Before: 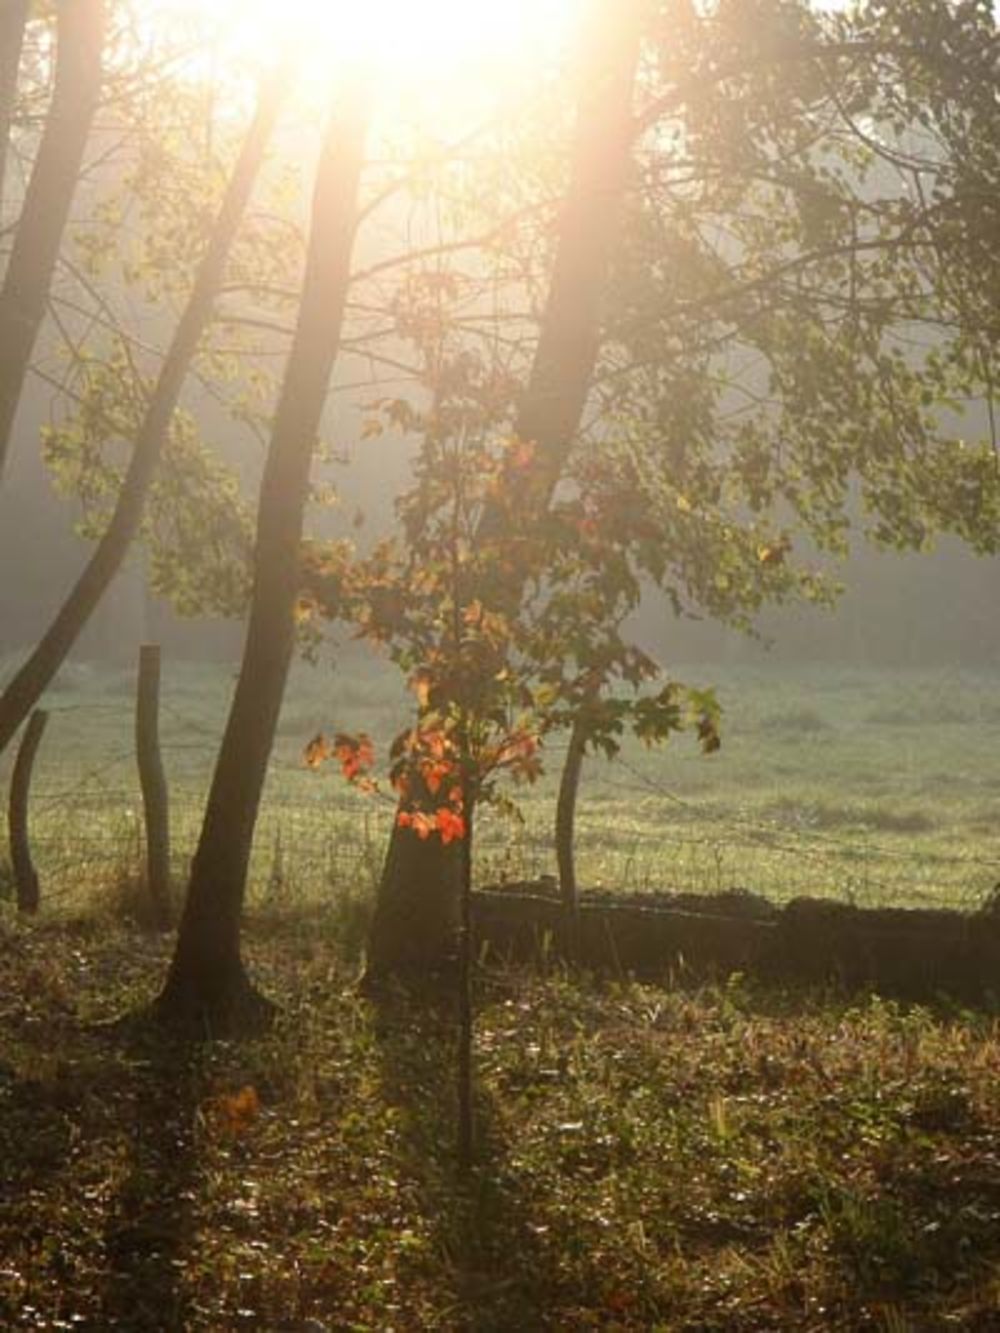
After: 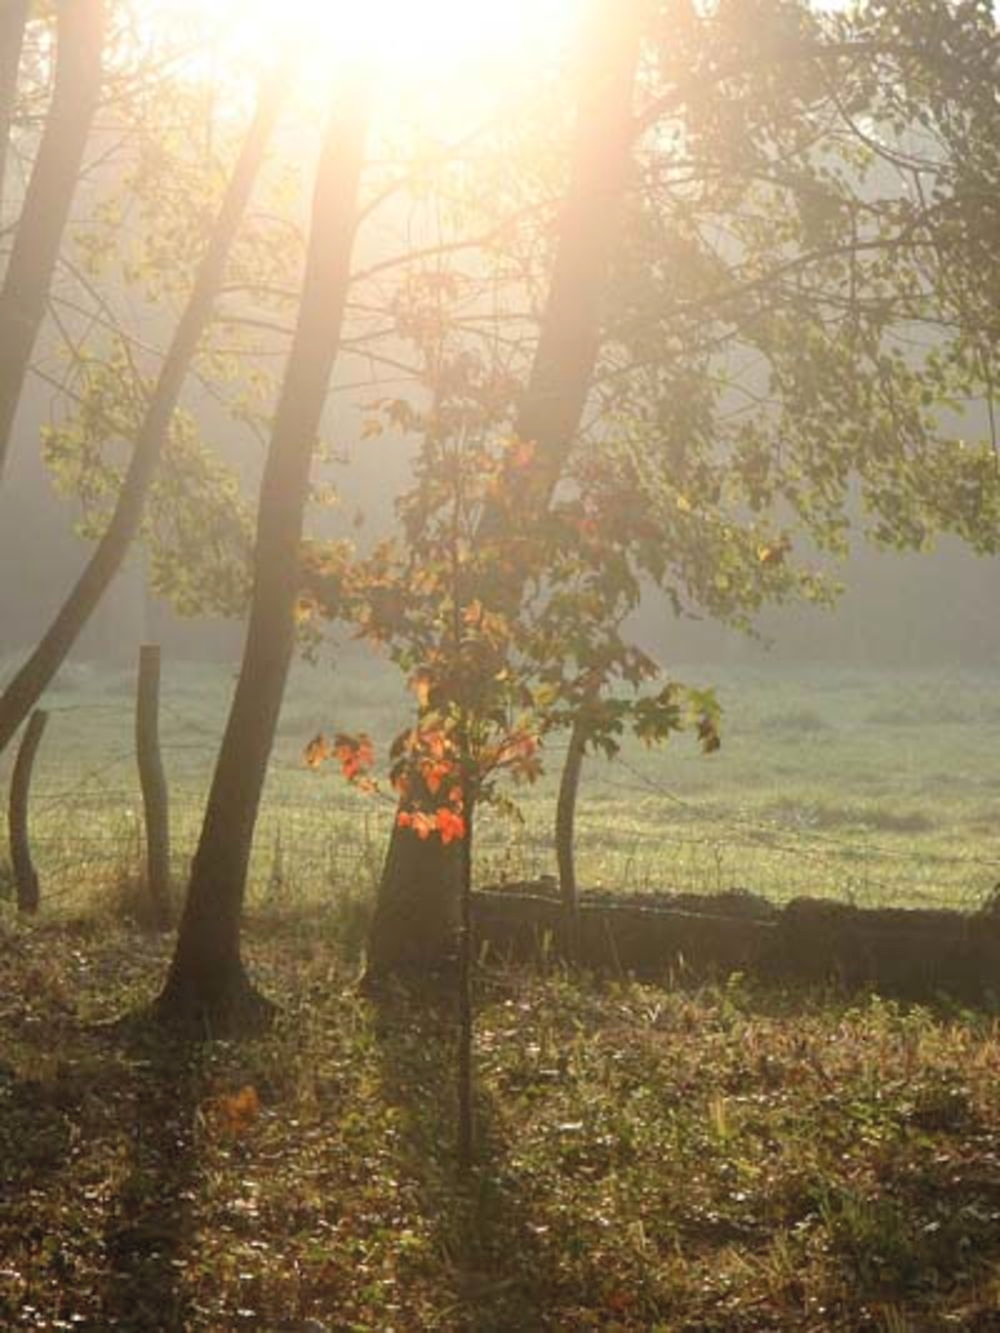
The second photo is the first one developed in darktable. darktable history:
contrast brightness saturation: brightness 0.119
